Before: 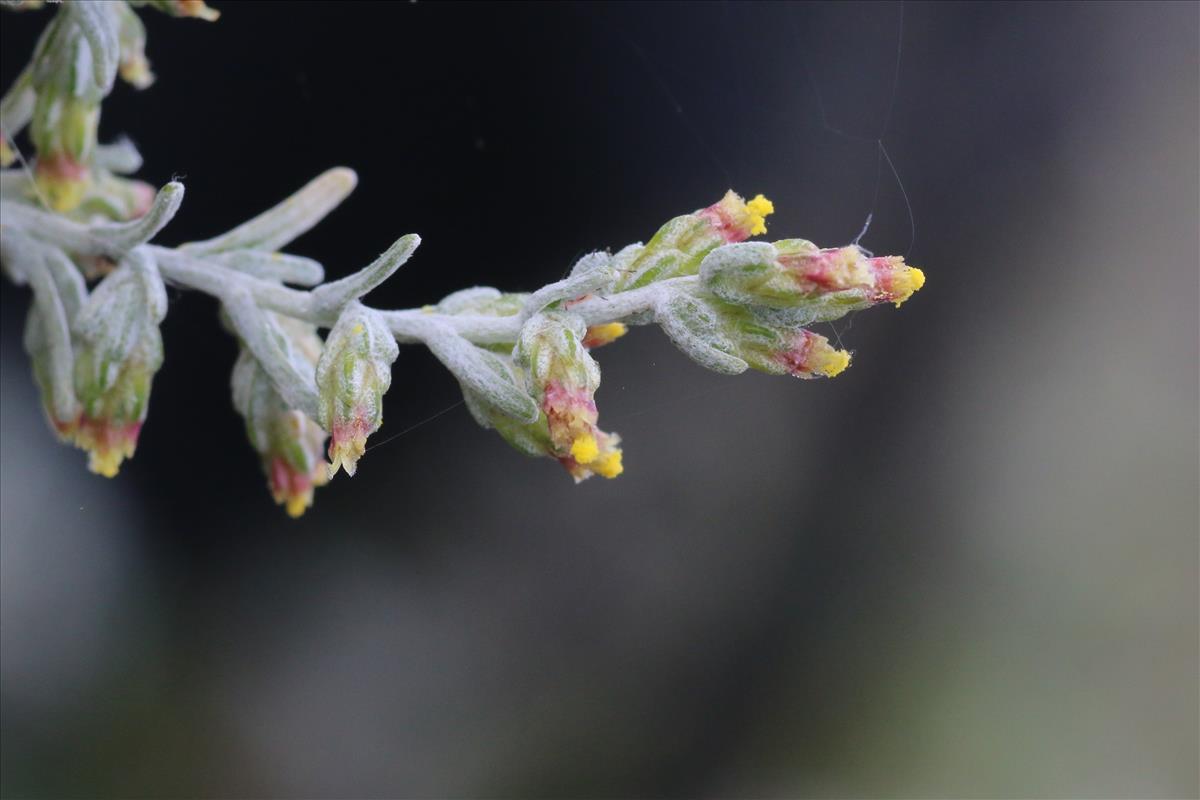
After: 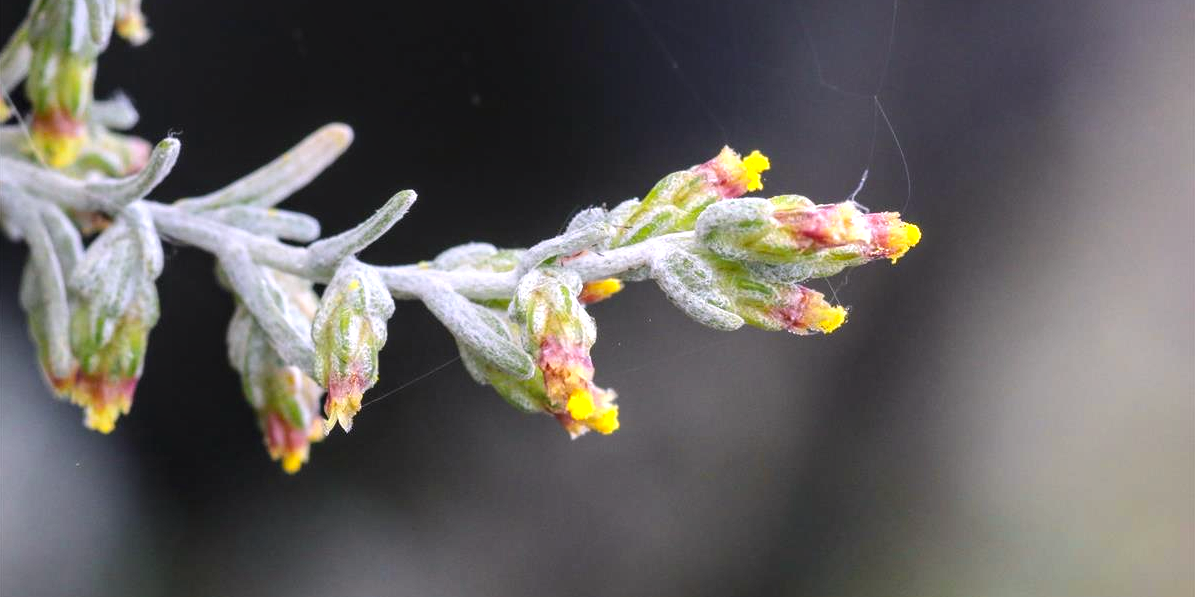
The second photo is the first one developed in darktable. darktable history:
exposure: exposure 0.667 EV, compensate highlight preservation false
color correction: highlights a* 2.99, highlights b* -0.943, shadows a* -0.085, shadows b* 2.53, saturation 0.984
crop: left 0.341%, top 5.544%, bottom 19.826%
color zones: curves: ch0 [(0.224, 0.526) (0.75, 0.5)]; ch1 [(0.055, 0.526) (0.224, 0.761) (0.377, 0.526) (0.75, 0.5)]
local contrast: detail 130%
